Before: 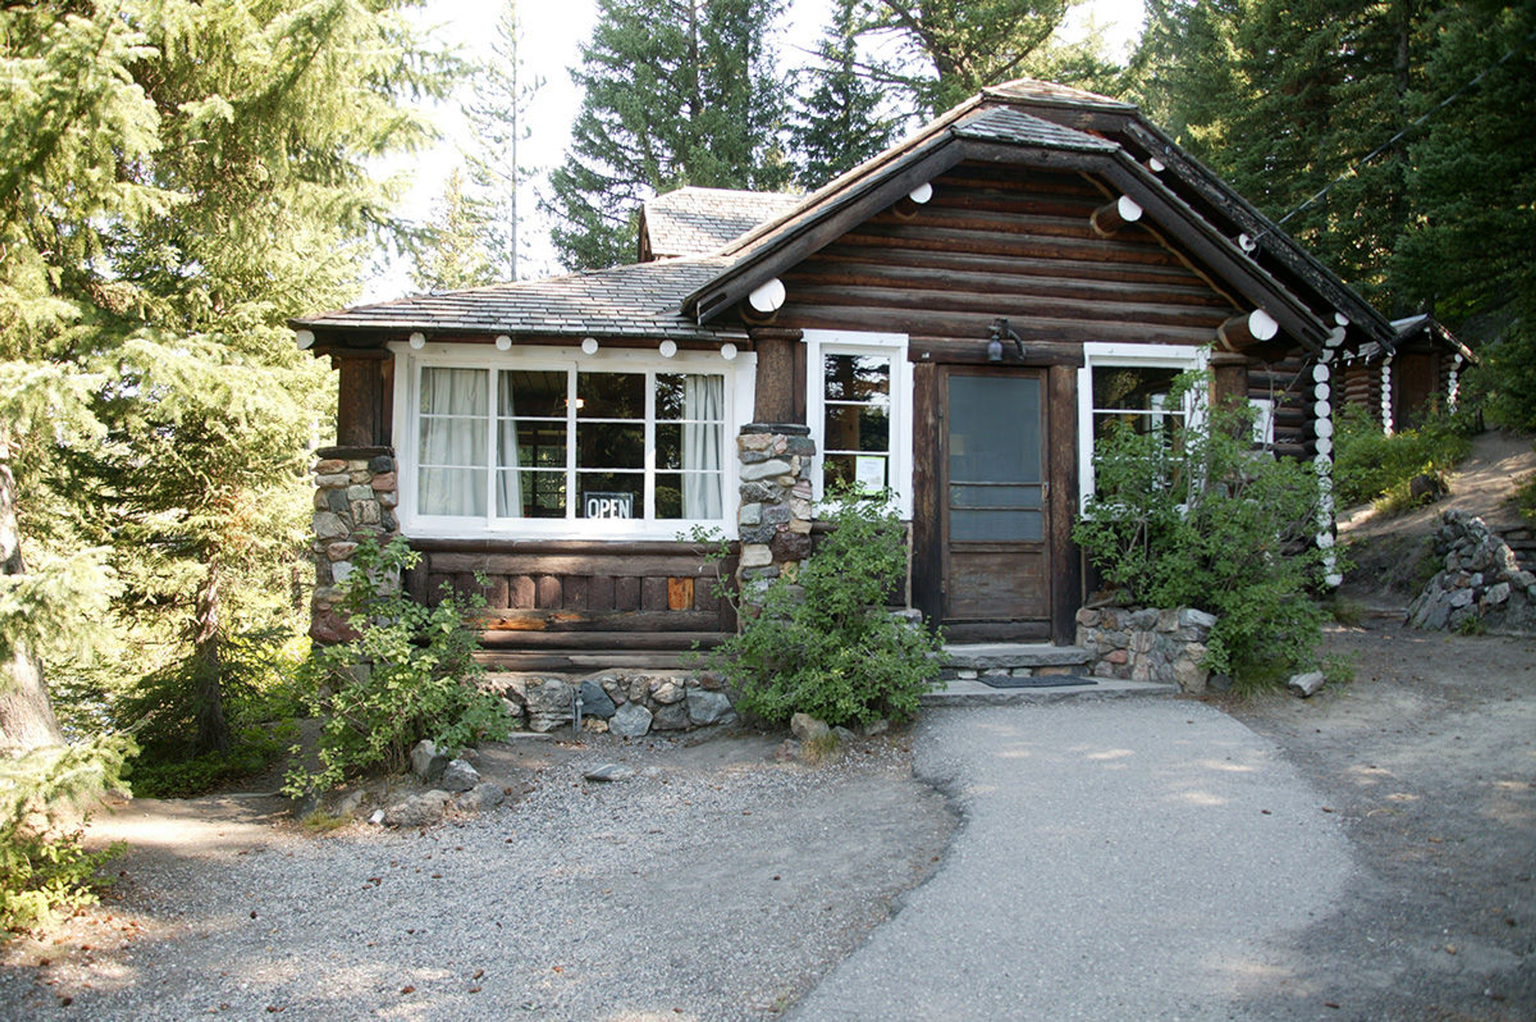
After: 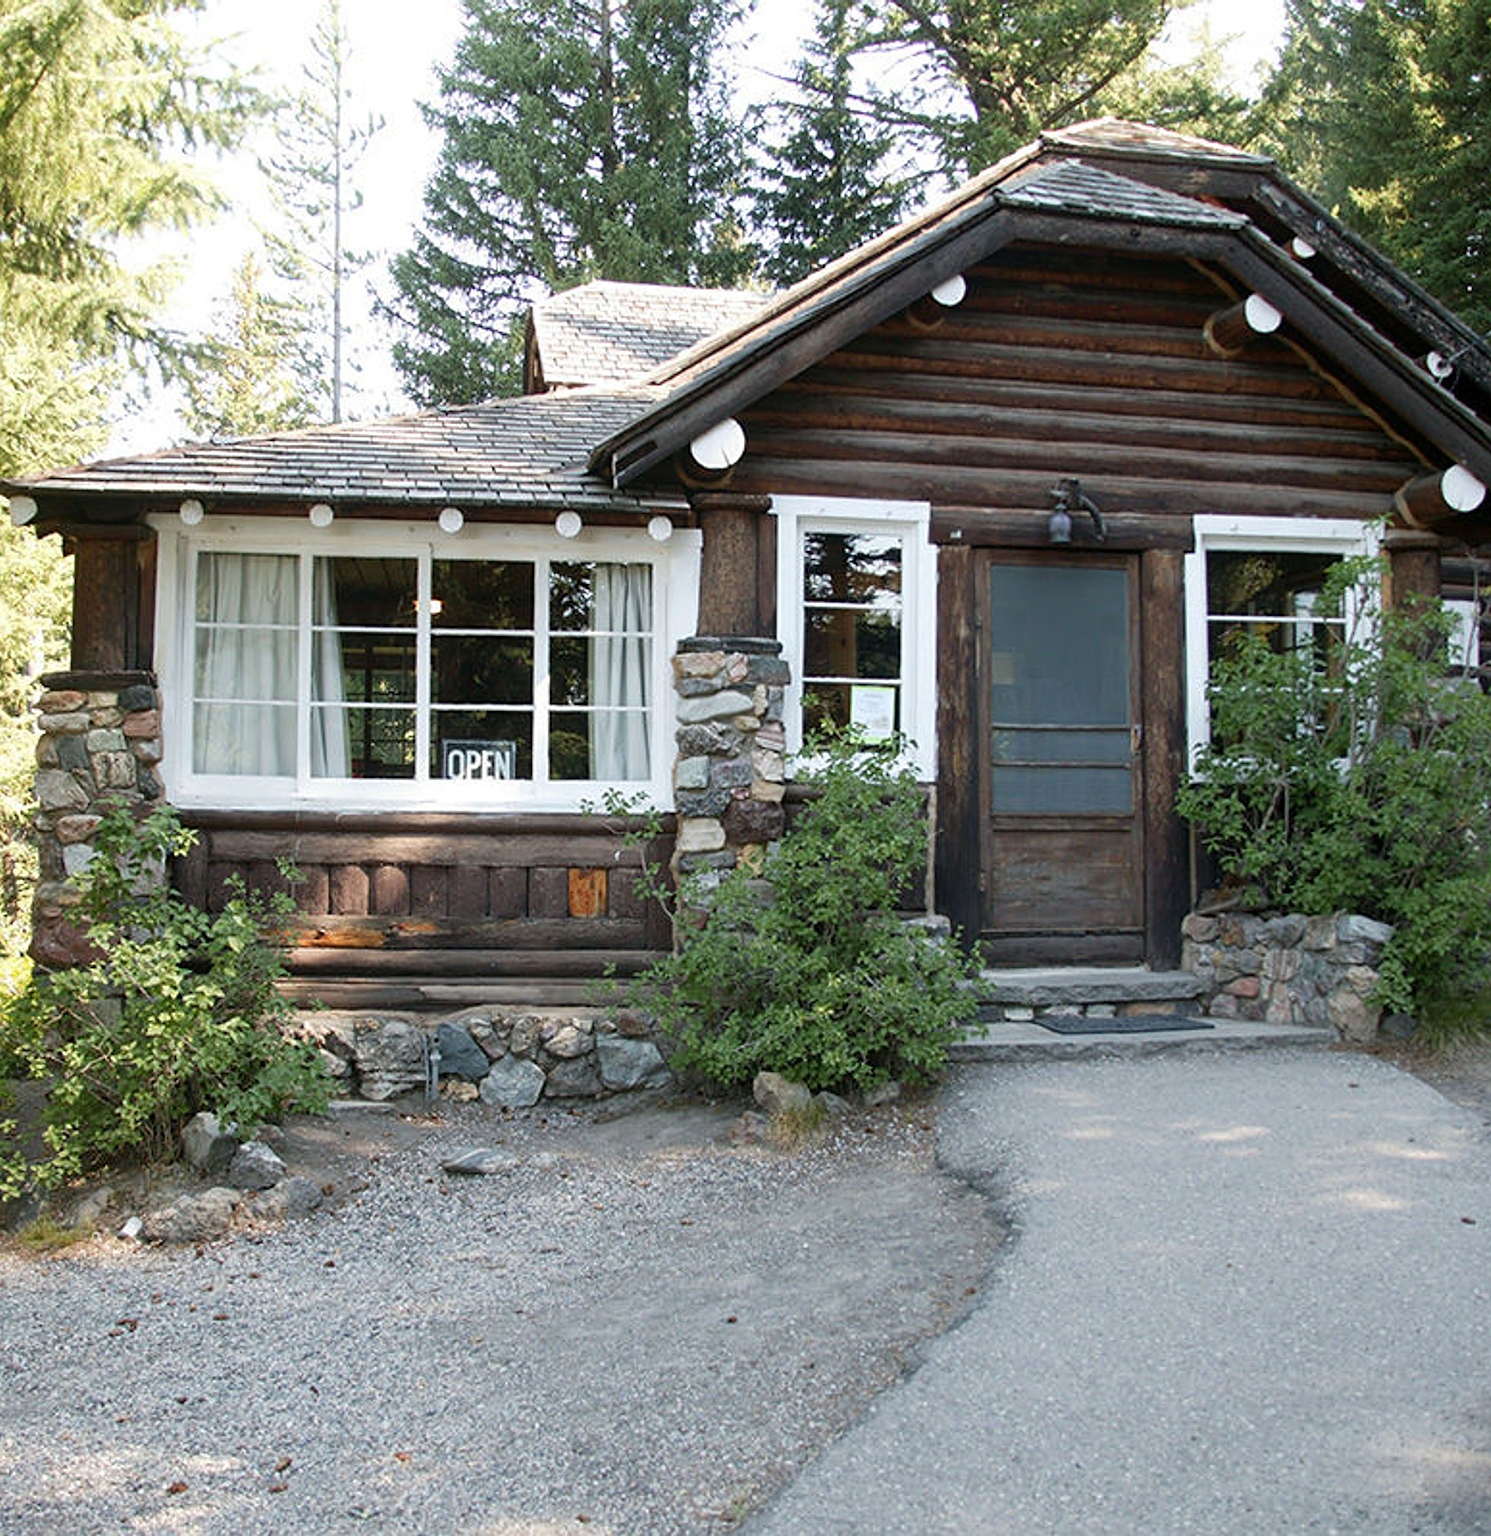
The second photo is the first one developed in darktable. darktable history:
crop and rotate: left 18.886%, right 16.521%
sharpen: on, module defaults
